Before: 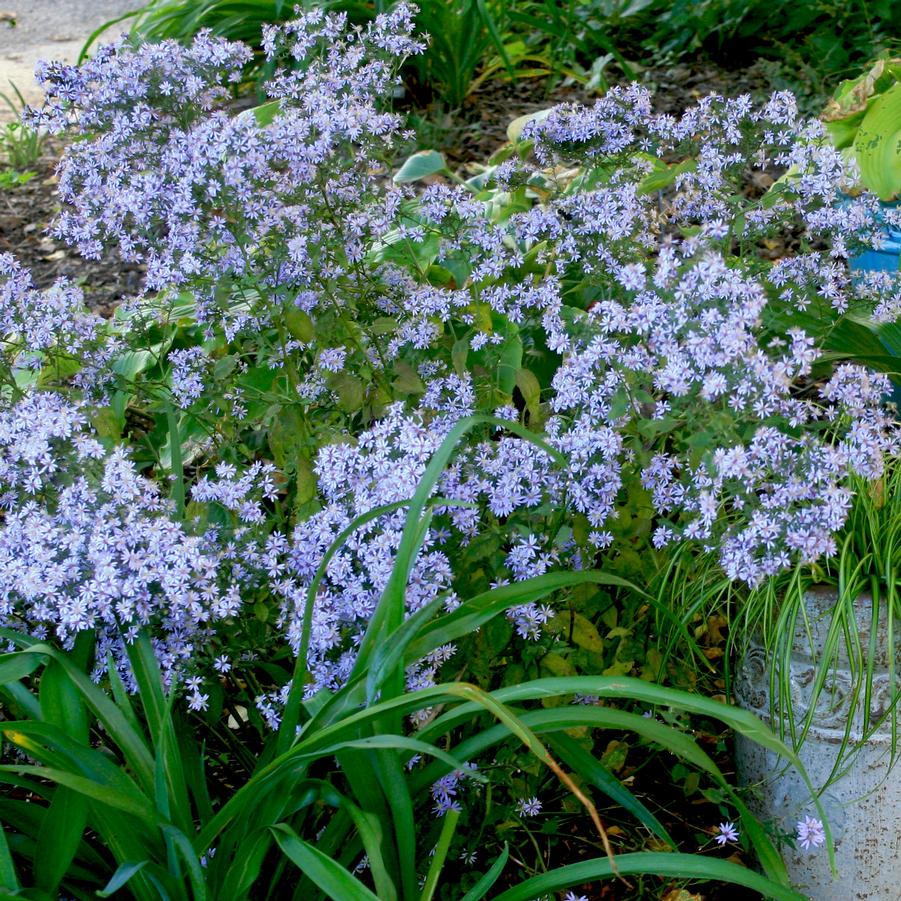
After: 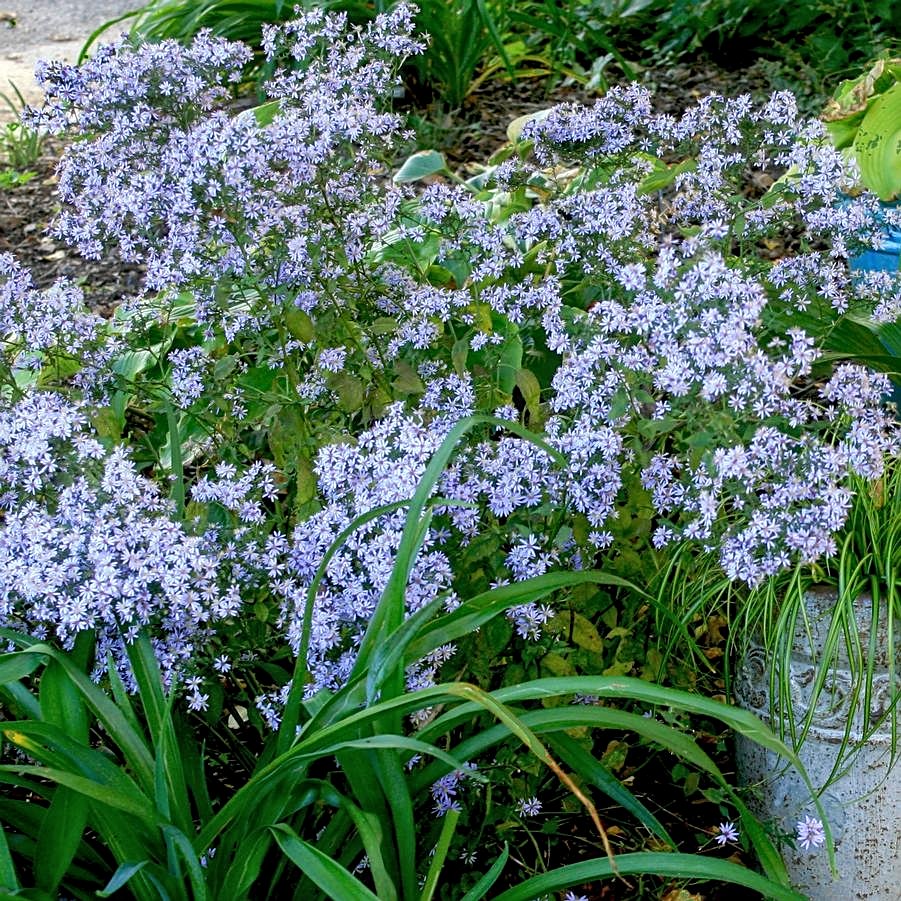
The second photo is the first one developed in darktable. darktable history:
local contrast: on, module defaults
exposure: black level correction -0.001, exposure 0.08 EV, compensate highlight preservation false
sharpen: radius 1.967
